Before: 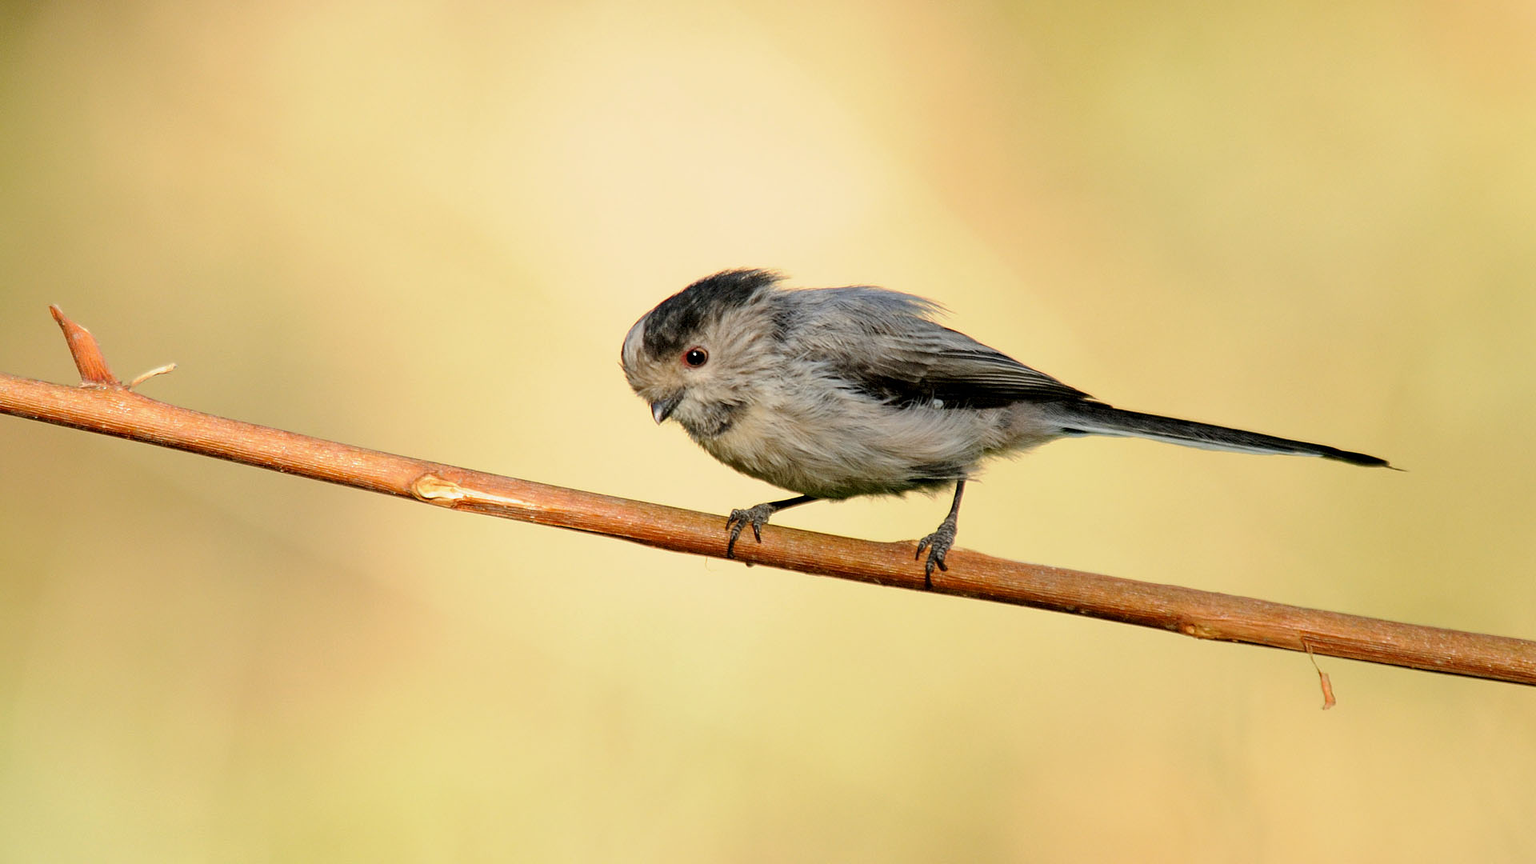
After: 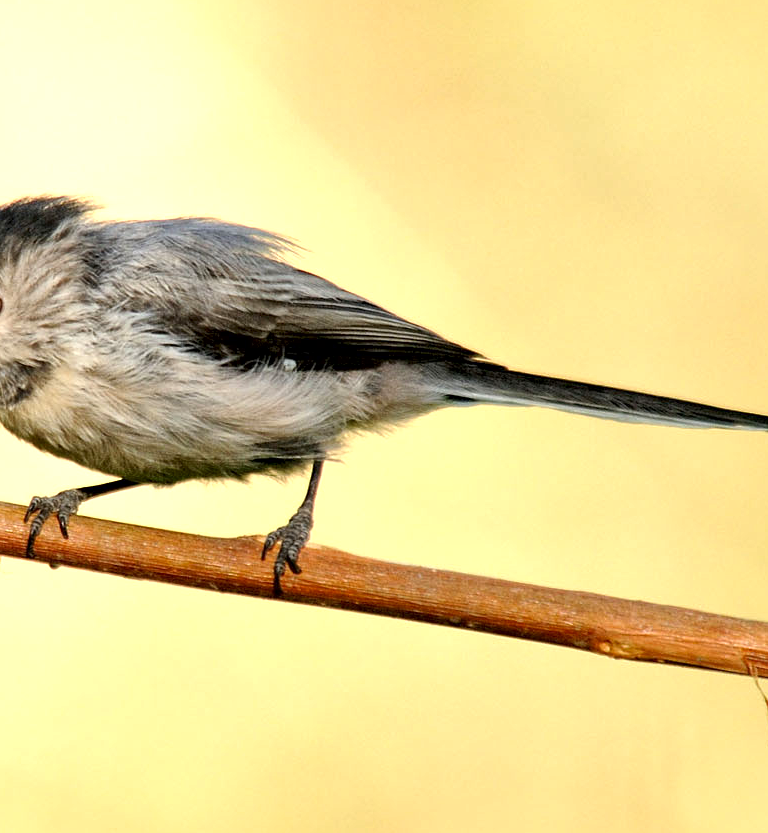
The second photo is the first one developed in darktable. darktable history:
exposure: black level correction 0, exposure 0.499 EV, compensate highlight preservation false
local contrast: mode bilateral grid, contrast 25, coarseness 46, detail 152%, midtone range 0.2
crop: left 46.014%, top 12.98%, right 13.95%, bottom 9.825%
